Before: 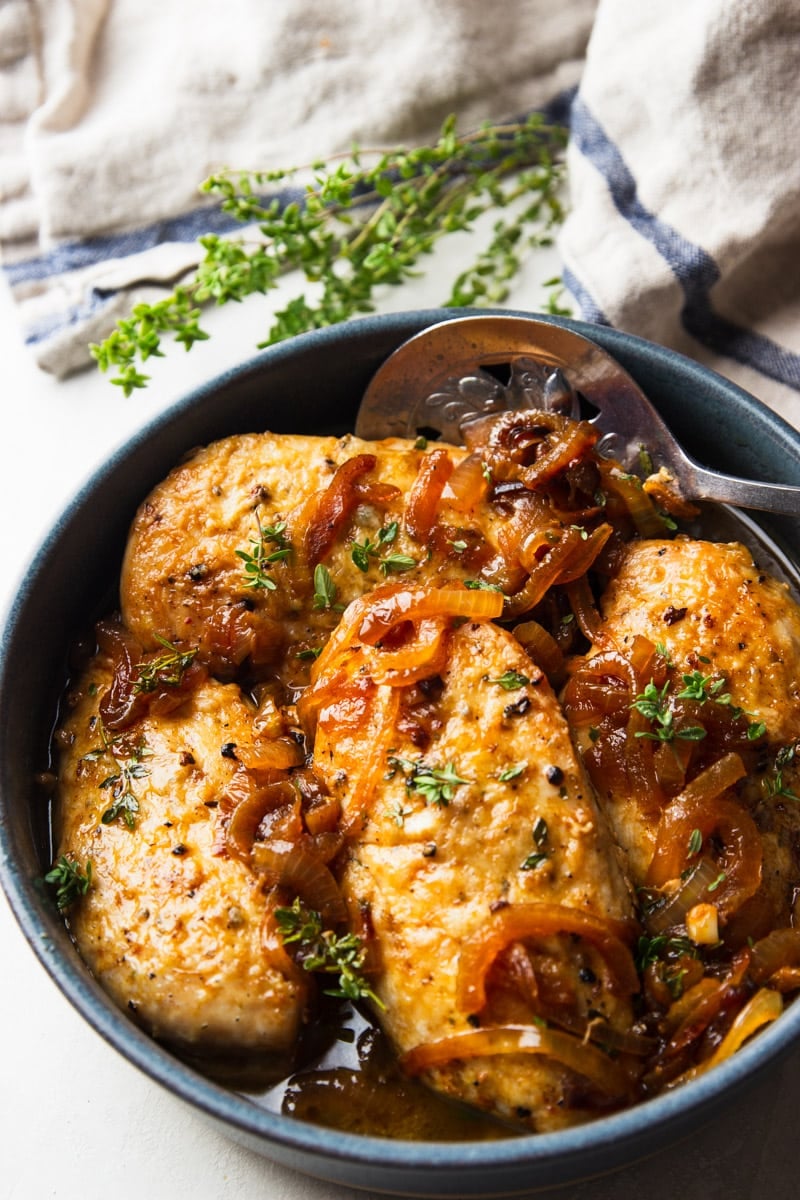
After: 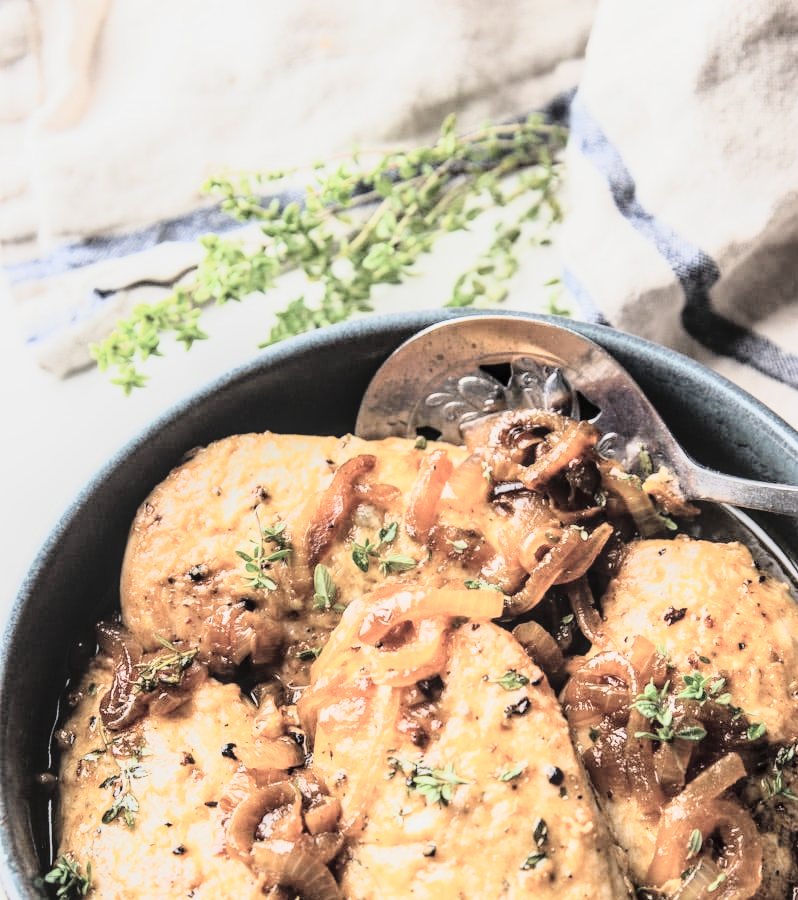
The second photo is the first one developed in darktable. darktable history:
local contrast: on, module defaults
tone curve: curves: ch0 [(0, 0.026) (0.155, 0.133) (0.272, 0.34) (0.434, 0.625) (0.676, 0.871) (0.994, 0.955)], color space Lab, linked channels, preserve colors none
contrast brightness saturation: brightness 0.18, saturation -0.5
crop: bottom 24.967%
